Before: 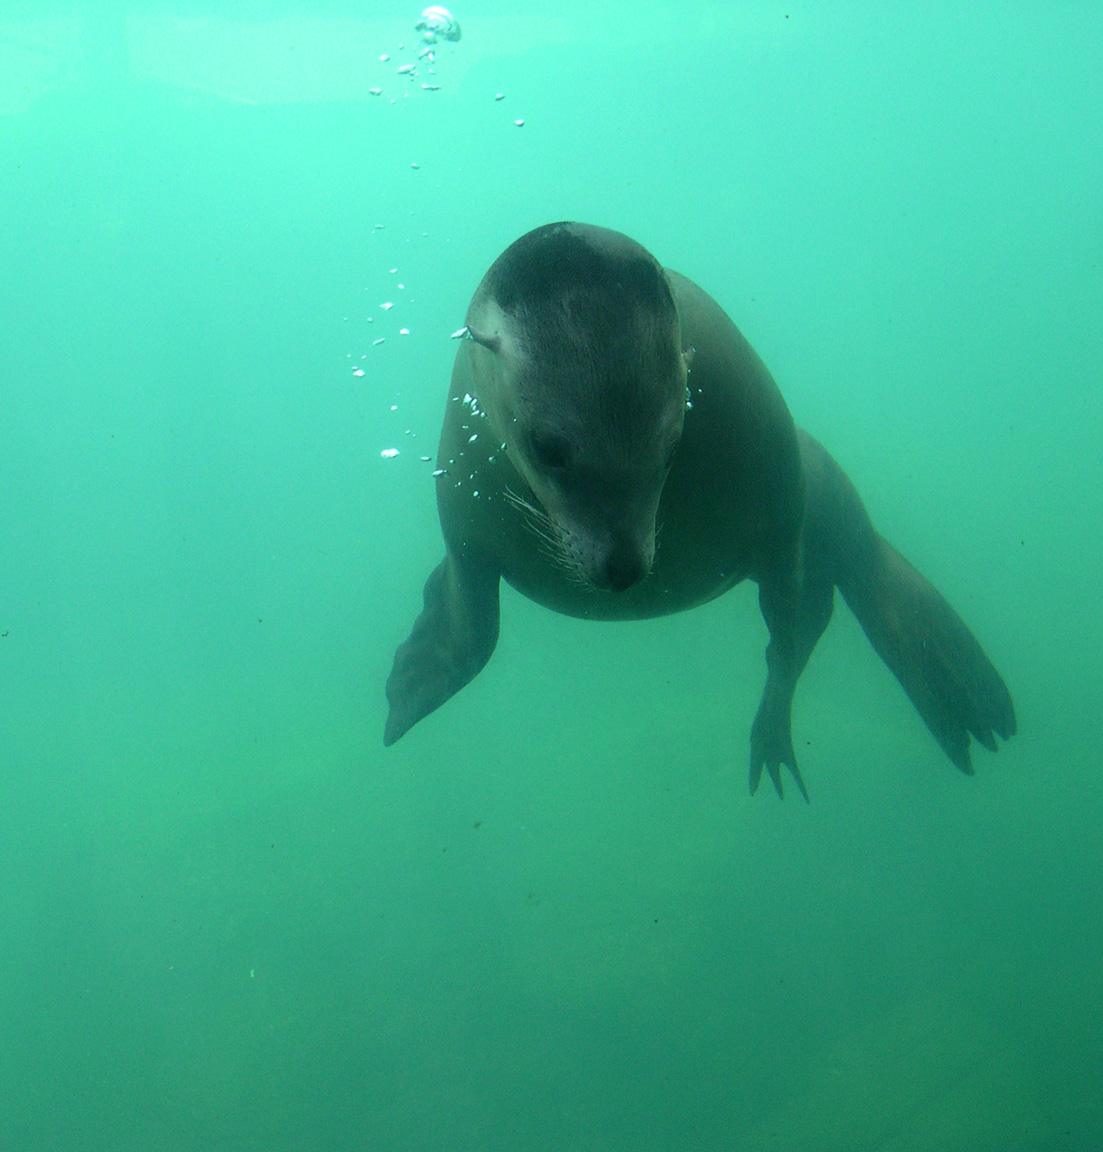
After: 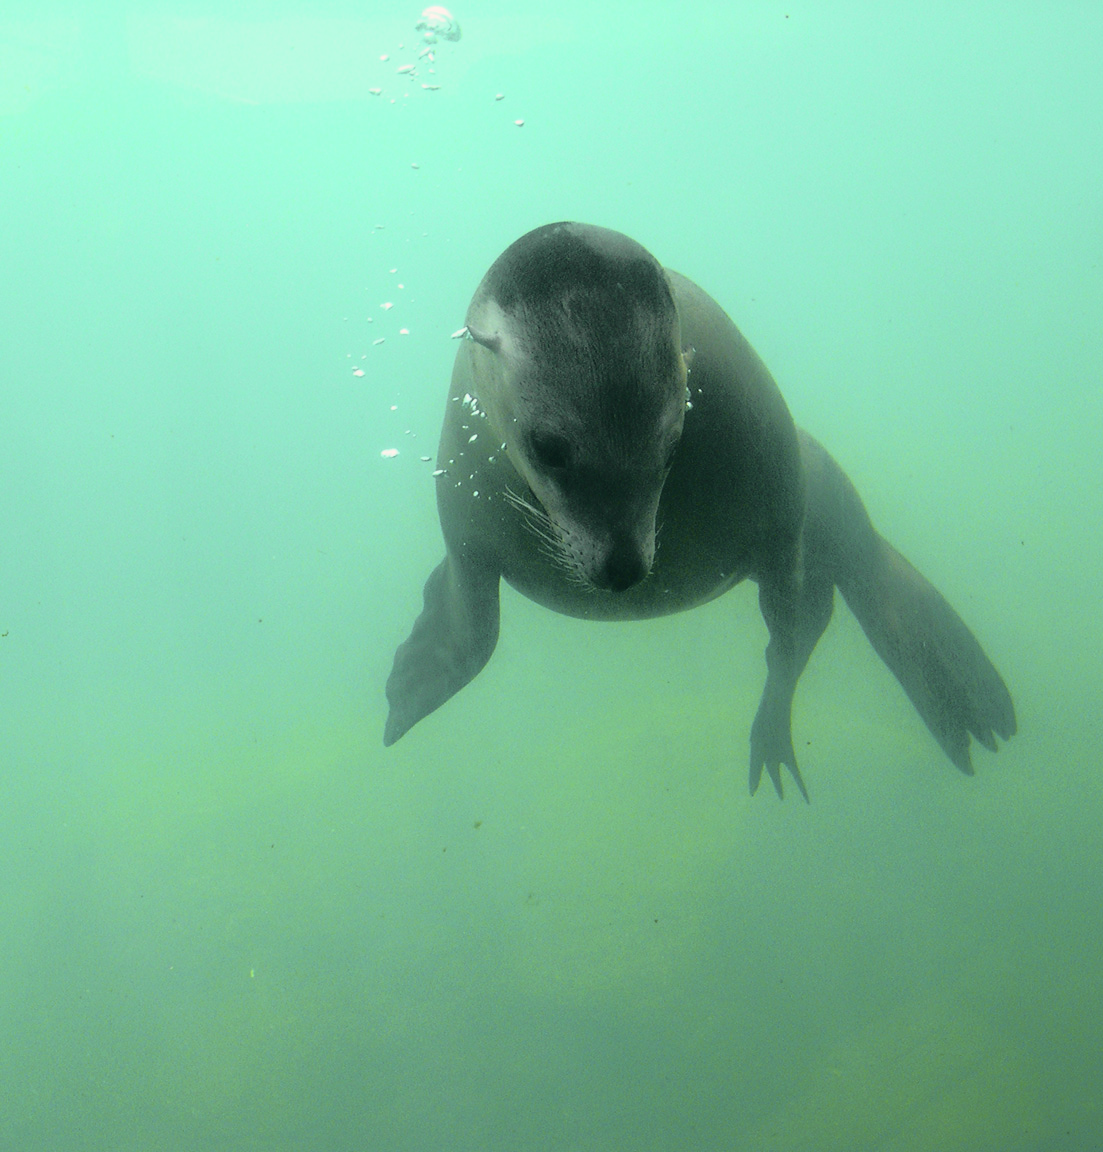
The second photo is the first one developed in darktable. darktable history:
color correction: highlights a* 5.91, highlights b* 4.9
tone curve: curves: ch0 [(0, 0.029) (0.168, 0.142) (0.359, 0.44) (0.469, 0.544) (0.634, 0.722) (0.858, 0.903) (1, 0.968)]; ch1 [(0, 0) (0.437, 0.453) (0.472, 0.47) (0.502, 0.502) (0.54, 0.534) (0.57, 0.592) (0.618, 0.66) (0.699, 0.749) (0.859, 0.899) (1, 1)]; ch2 [(0, 0) (0.33, 0.301) (0.421, 0.443) (0.476, 0.498) (0.505, 0.503) (0.547, 0.557) (0.586, 0.634) (0.608, 0.676) (1, 1)], color space Lab, independent channels, preserve colors none
